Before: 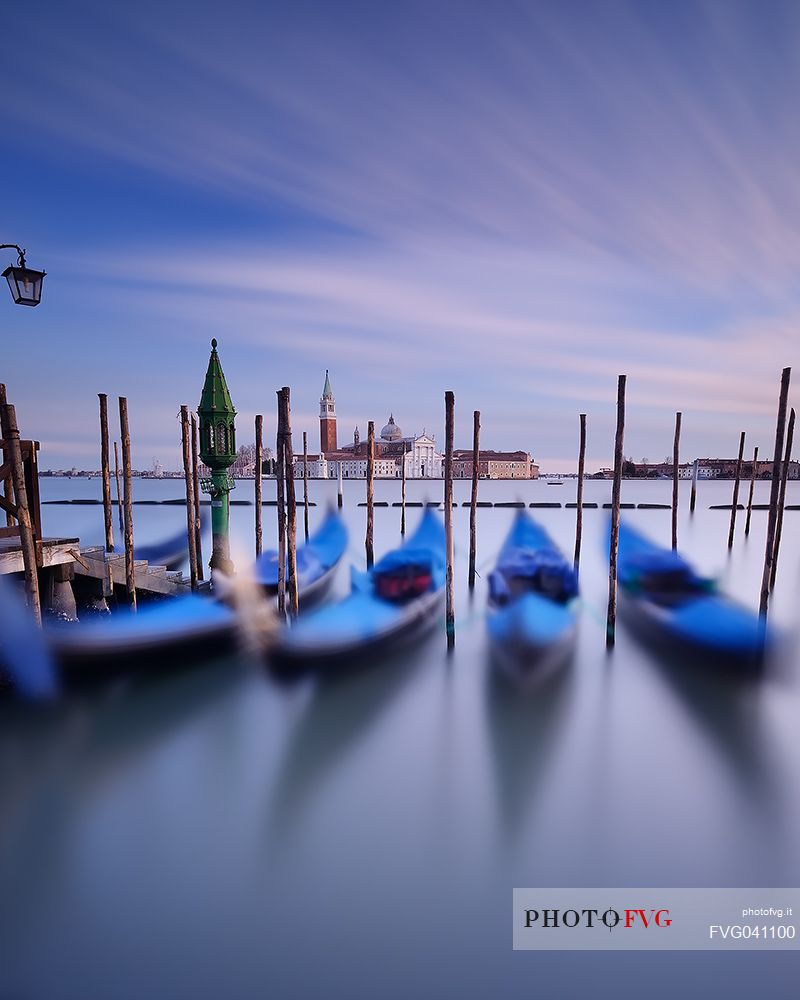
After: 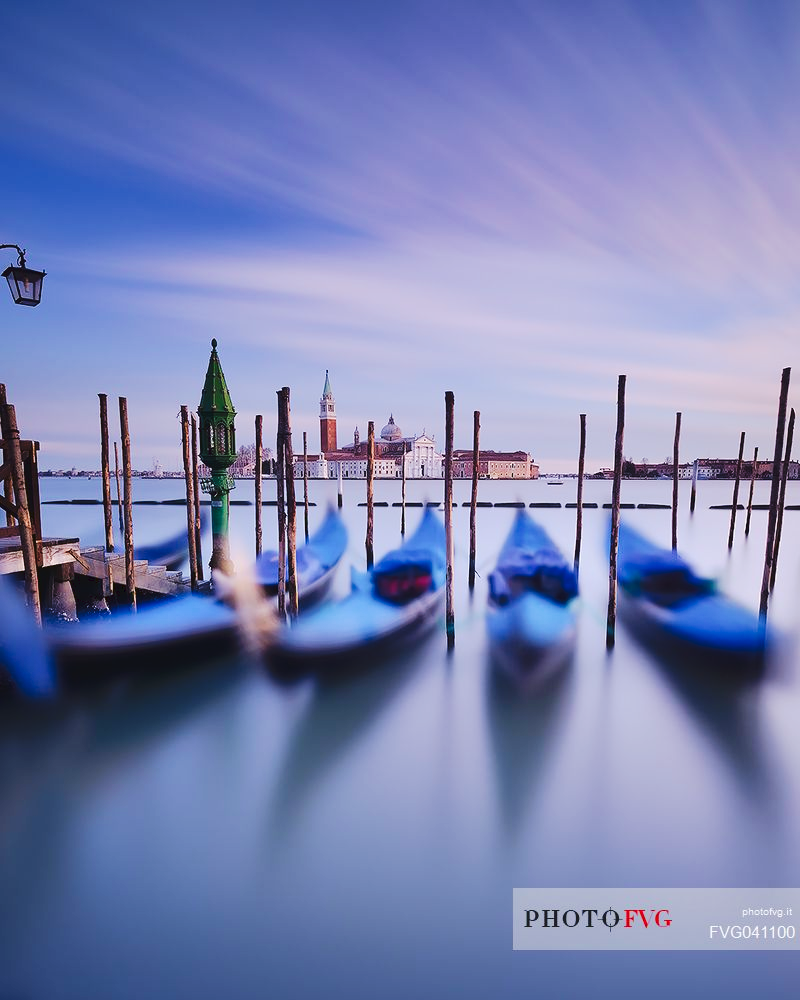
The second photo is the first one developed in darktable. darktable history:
velvia: on, module defaults
tone curve: curves: ch0 [(0, 0) (0.003, 0.049) (0.011, 0.052) (0.025, 0.061) (0.044, 0.08) (0.069, 0.101) (0.1, 0.119) (0.136, 0.139) (0.177, 0.172) (0.224, 0.222) (0.277, 0.292) (0.335, 0.367) (0.399, 0.444) (0.468, 0.538) (0.543, 0.623) (0.623, 0.713) (0.709, 0.784) (0.801, 0.844) (0.898, 0.916) (1, 1)], preserve colors none
